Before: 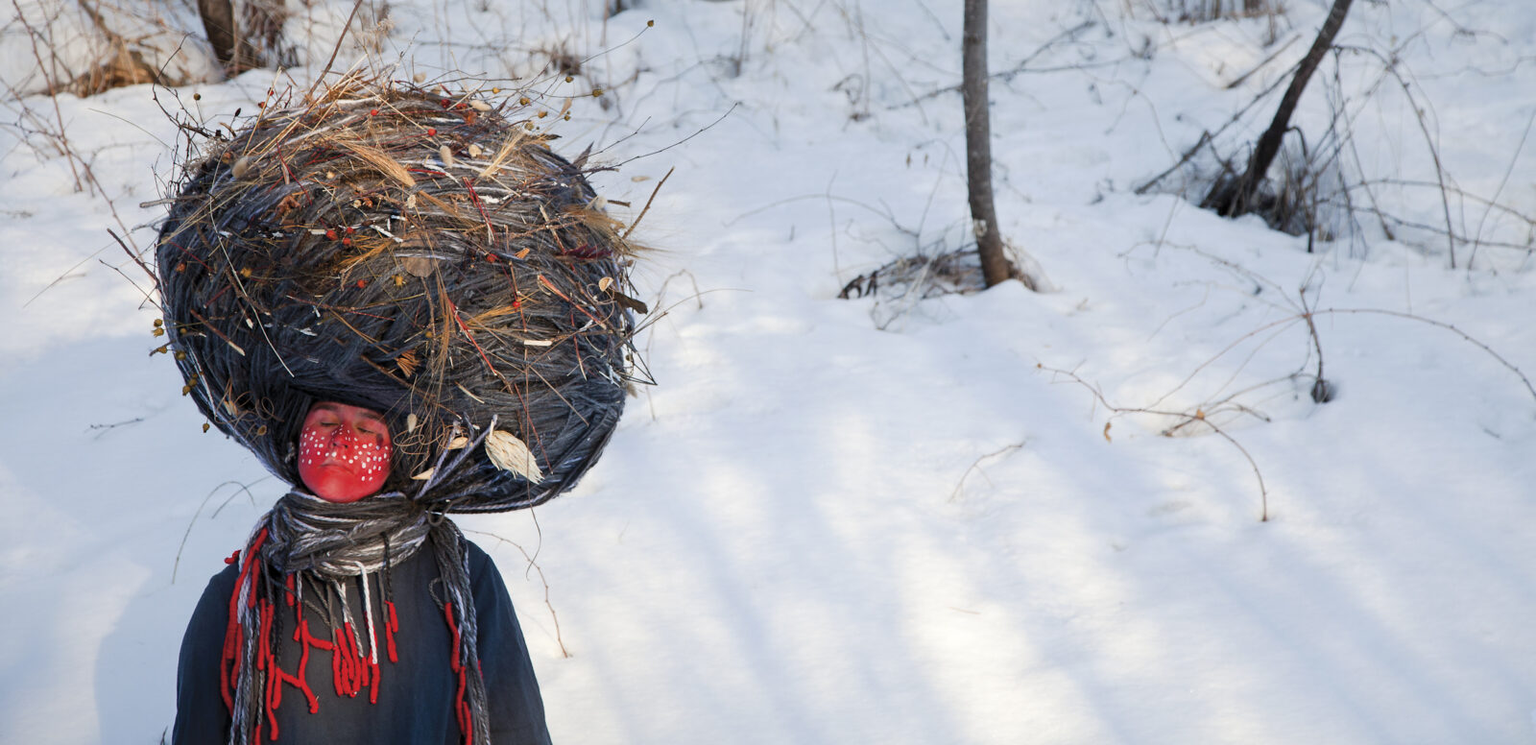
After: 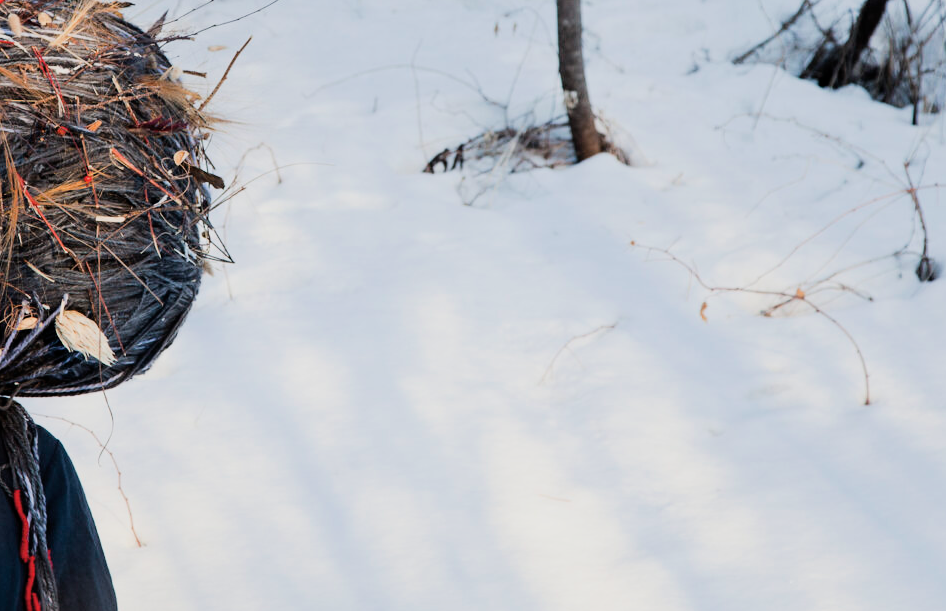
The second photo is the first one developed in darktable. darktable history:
exposure: black level correction 0, exposure 0.199 EV, compensate exposure bias true, compensate highlight preservation false
crop and rotate: left 28.191%, top 17.827%, right 12.684%, bottom 3.421%
filmic rgb: black relative exposure -7.5 EV, white relative exposure 4.99 EV, hardness 3.33, contrast 1.297, contrast in shadows safe
